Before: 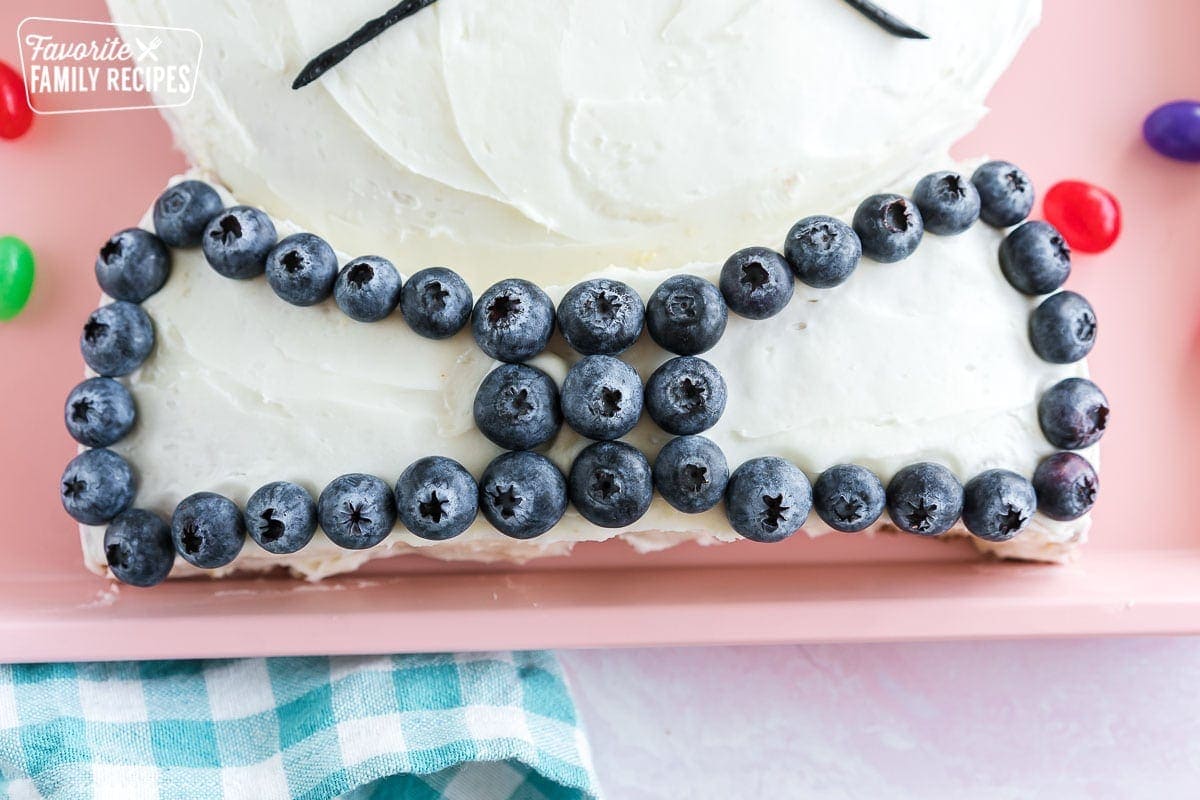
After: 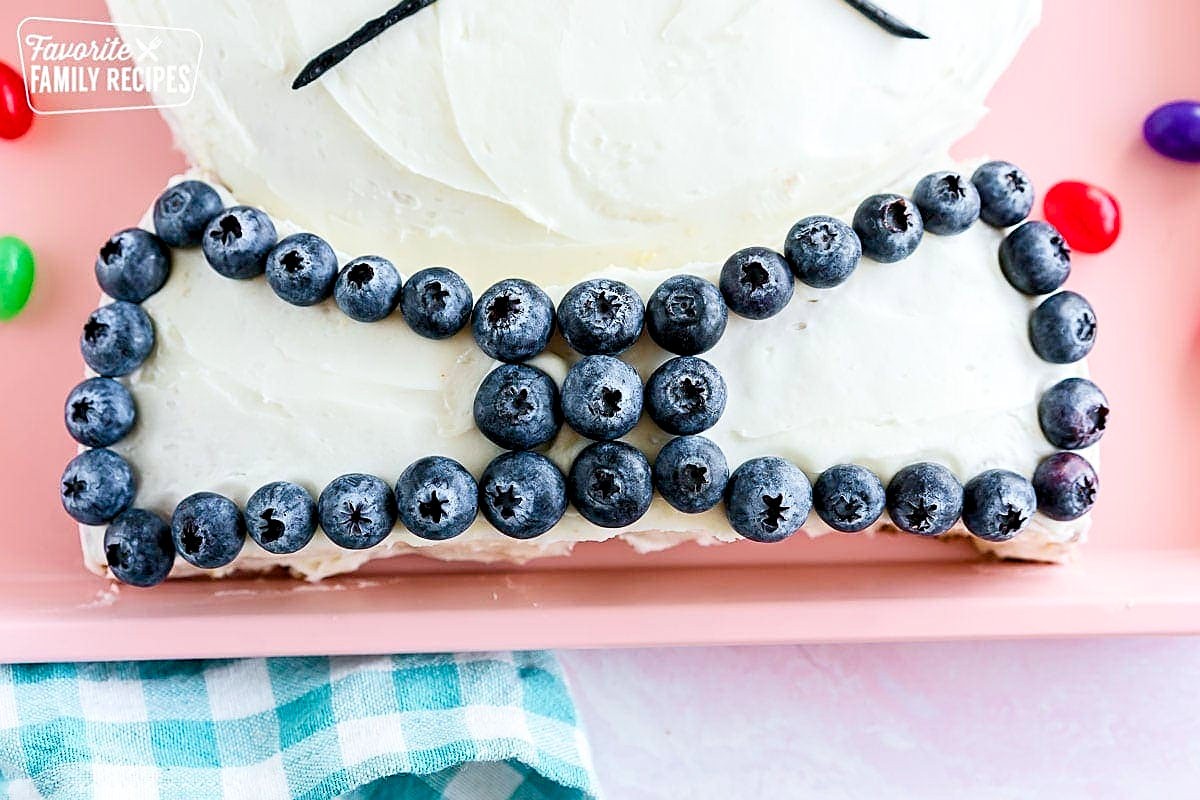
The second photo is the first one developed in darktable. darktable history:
color balance rgb: global offset › luminance -0.899%, perceptual saturation grading › global saturation 20%, perceptual saturation grading › highlights -24.919%, perceptual saturation grading › shadows 25.232%, global vibrance 20.731%
local contrast: mode bilateral grid, contrast 15, coarseness 36, detail 105%, midtone range 0.2
sharpen: on, module defaults
contrast brightness saturation: contrast 0.154, brightness 0.054
